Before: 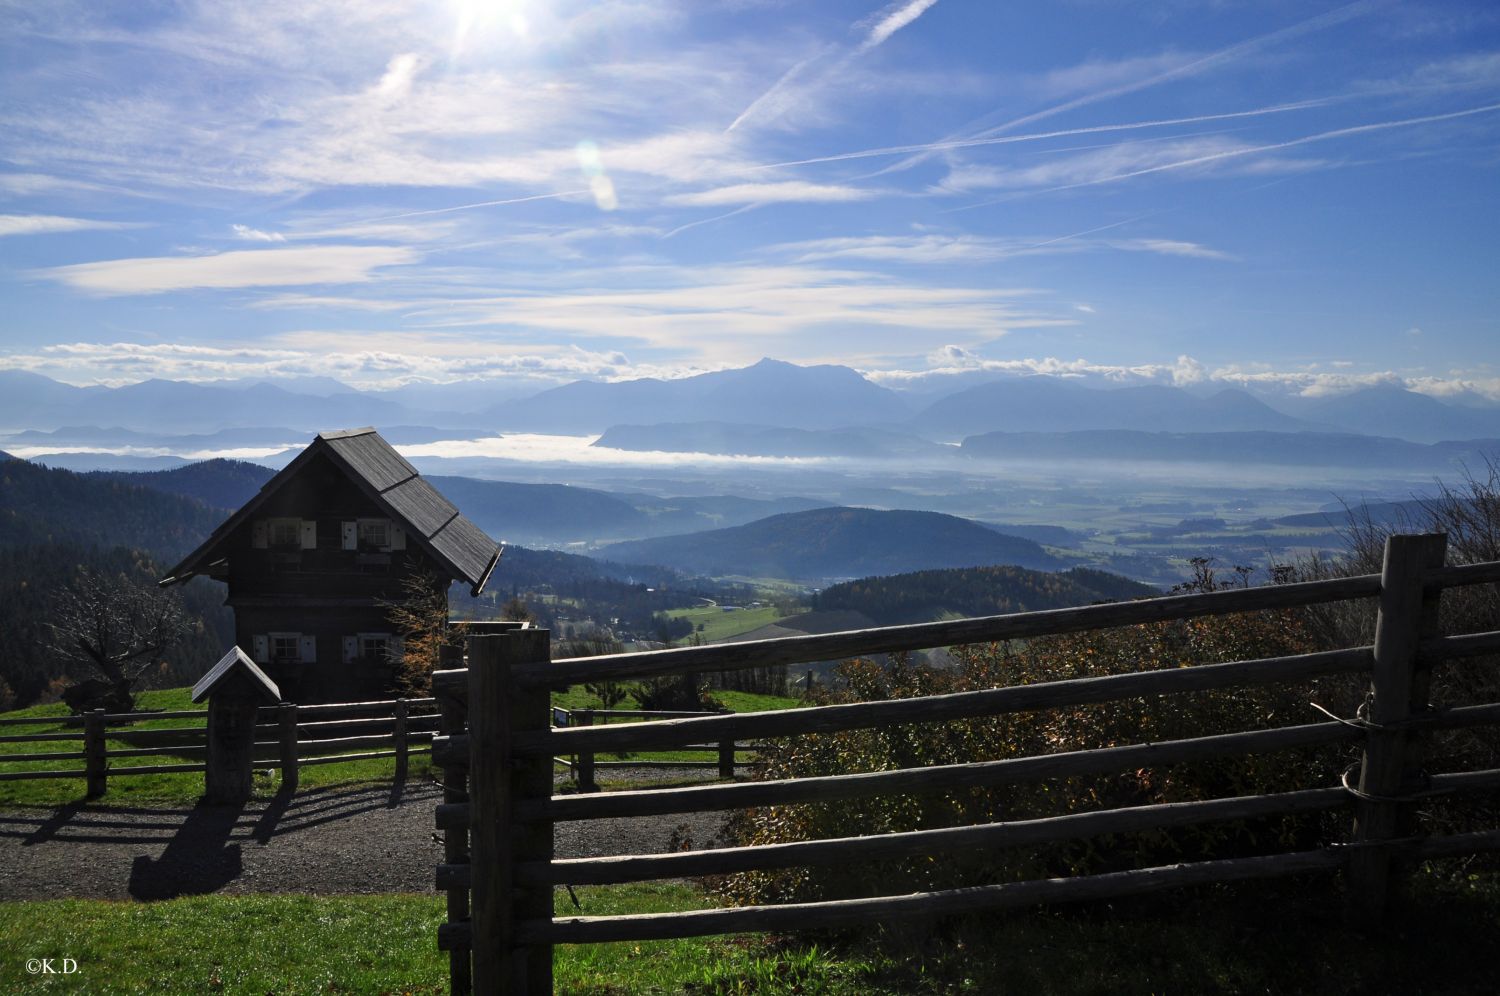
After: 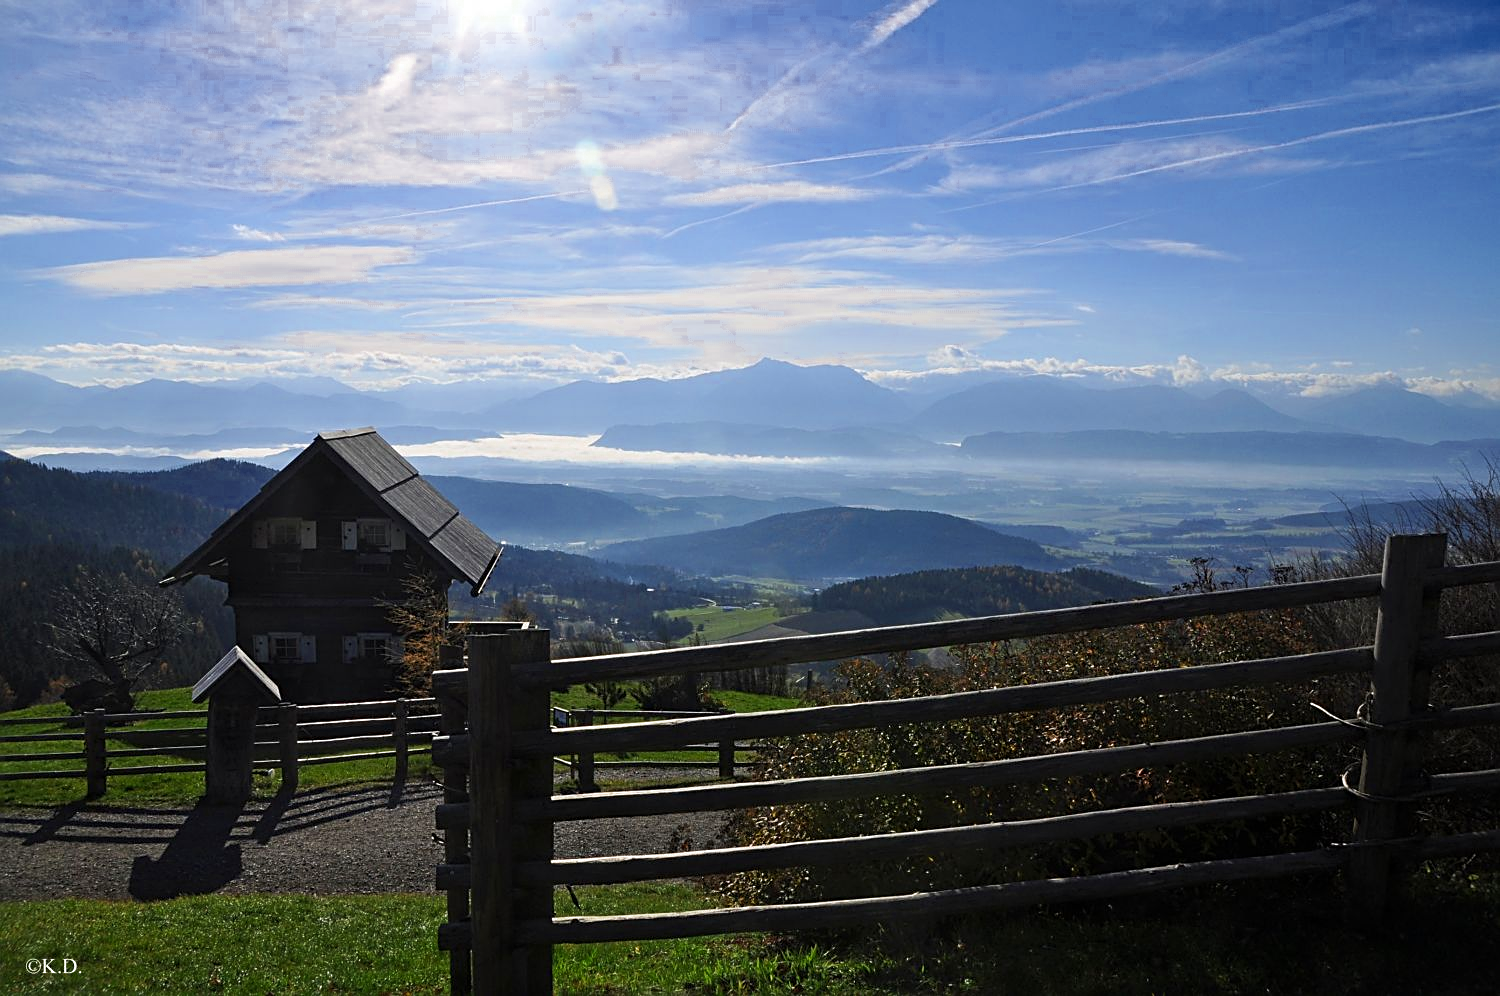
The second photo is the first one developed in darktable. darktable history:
velvia: strength 14.52%
sharpen: on, module defaults
color zones: curves: ch0 [(0.27, 0.396) (0.563, 0.504) (0.75, 0.5) (0.787, 0.307)]
tone curve: curves: ch0 [(0, 0) (0.003, 0.003) (0.011, 0.011) (0.025, 0.025) (0.044, 0.044) (0.069, 0.069) (0.1, 0.099) (0.136, 0.135) (0.177, 0.176) (0.224, 0.223) (0.277, 0.275) (0.335, 0.333) (0.399, 0.396) (0.468, 0.465) (0.543, 0.545) (0.623, 0.625) (0.709, 0.71) (0.801, 0.801) (0.898, 0.898) (1, 1)], preserve colors none
